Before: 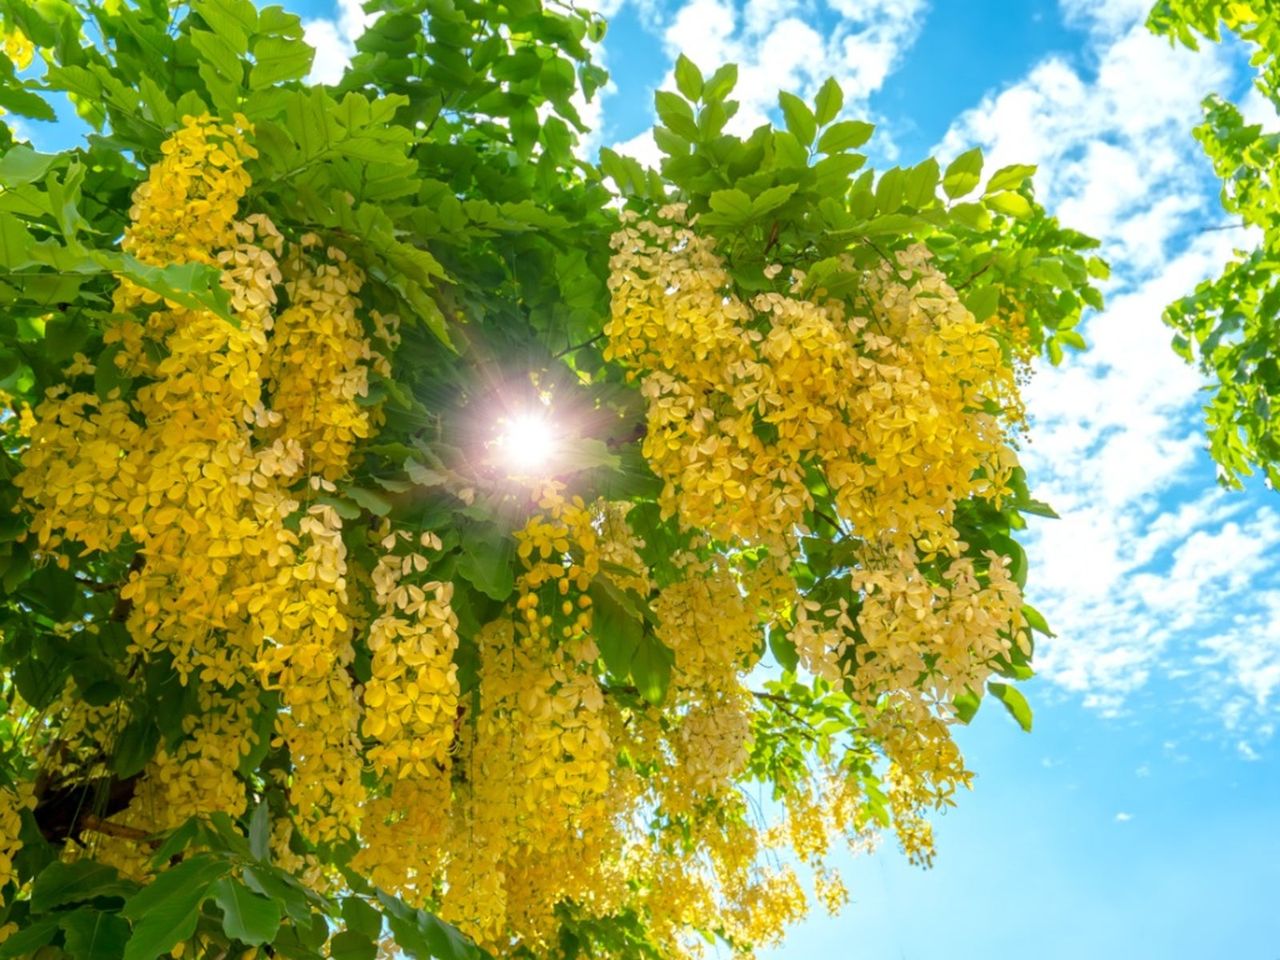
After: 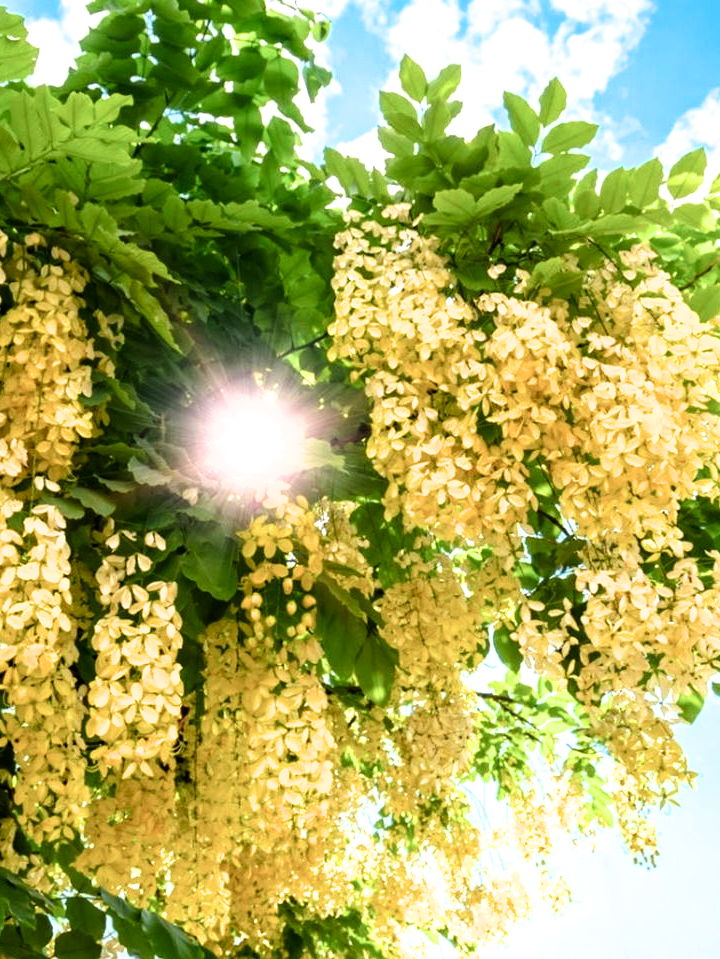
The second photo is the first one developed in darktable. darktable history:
crop: left 21.597%, right 22.077%, bottom 0.011%
contrast brightness saturation: contrast 0.104, brightness 0.028, saturation 0.086
filmic rgb: black relative exposure -8.3 EV, white relative exposure 2.21 EV, hardness 7.12, latitude 86.62%, contrast 1.699, highlights saturation mix -3.47%, shadows ↔ highlights balance -2.27%
